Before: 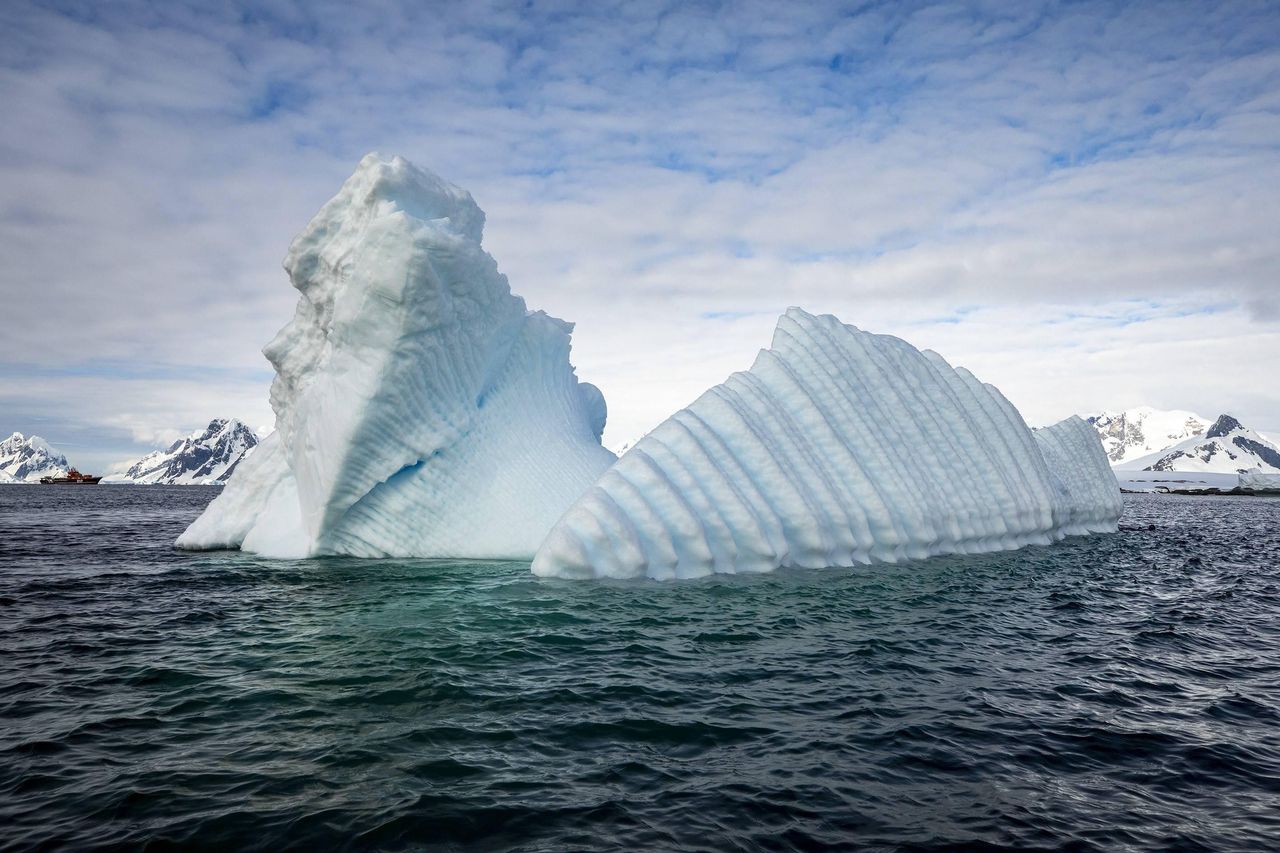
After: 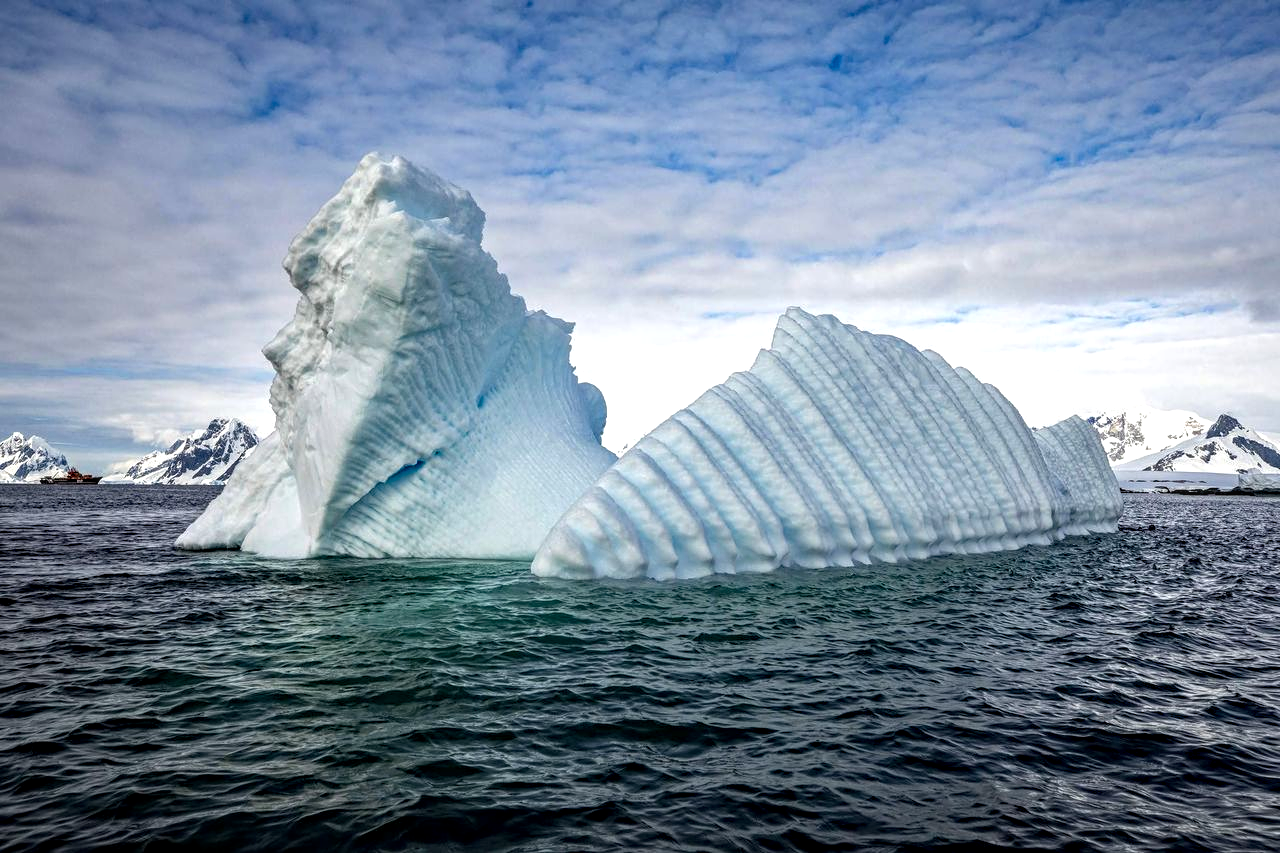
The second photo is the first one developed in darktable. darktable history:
haze removal: strength 0.302, distance 0.253, compatibility mode true, adaptive false
contrast equalizer: y [[0.5, 0.504, 0.515, 0.527, 0.535, 0.534], [0.5 ×6], [0.491, 0.387, 0.179, 0.068, 0.068, 0.068], [0 ×5, 0.023], [0 ×6]]
levels: gray 59.38%, levels [0, 0.476, 0.951]
local contrast: on, module defaults
